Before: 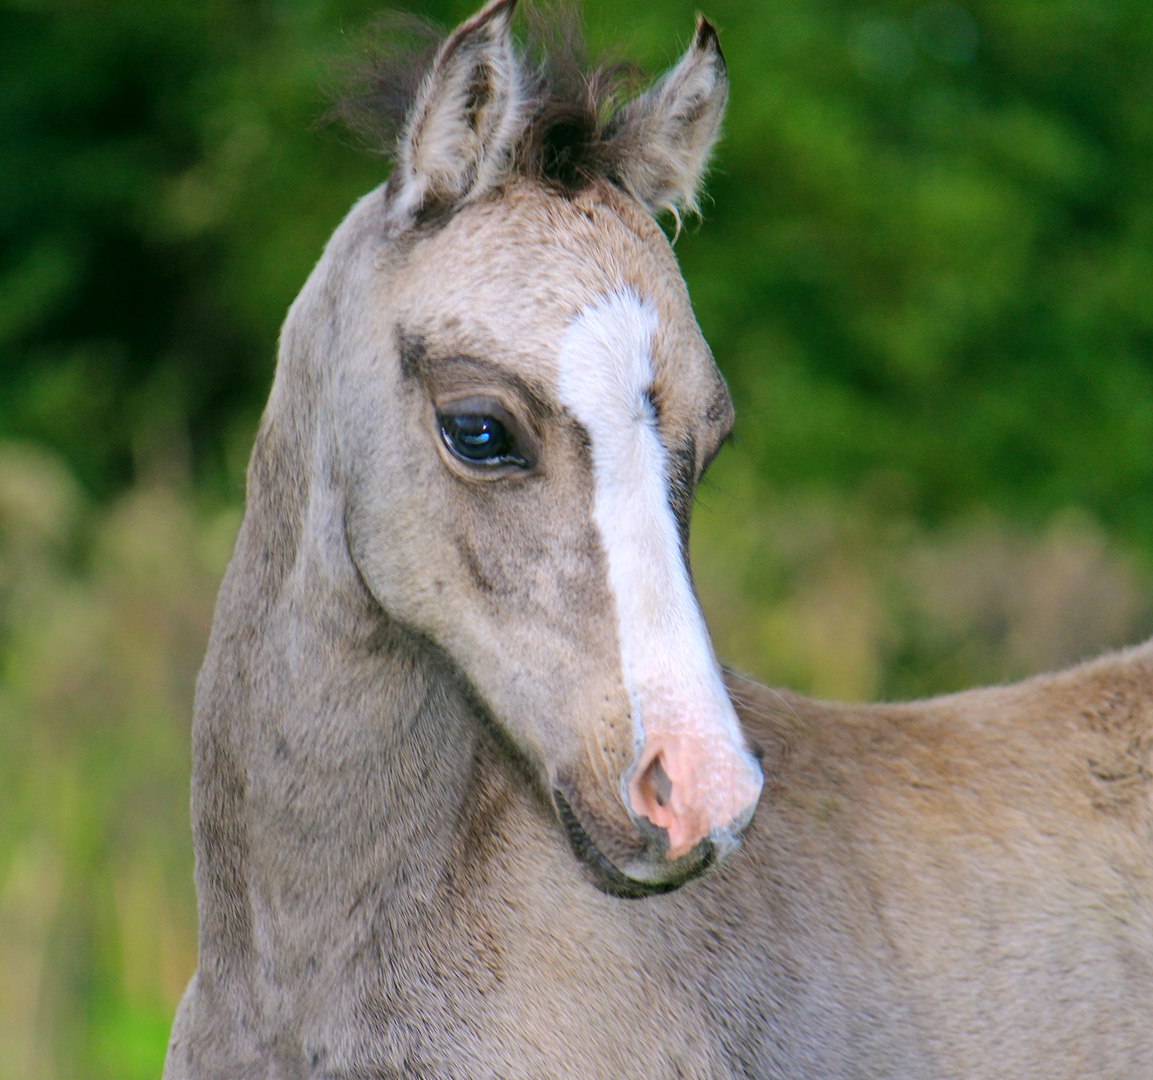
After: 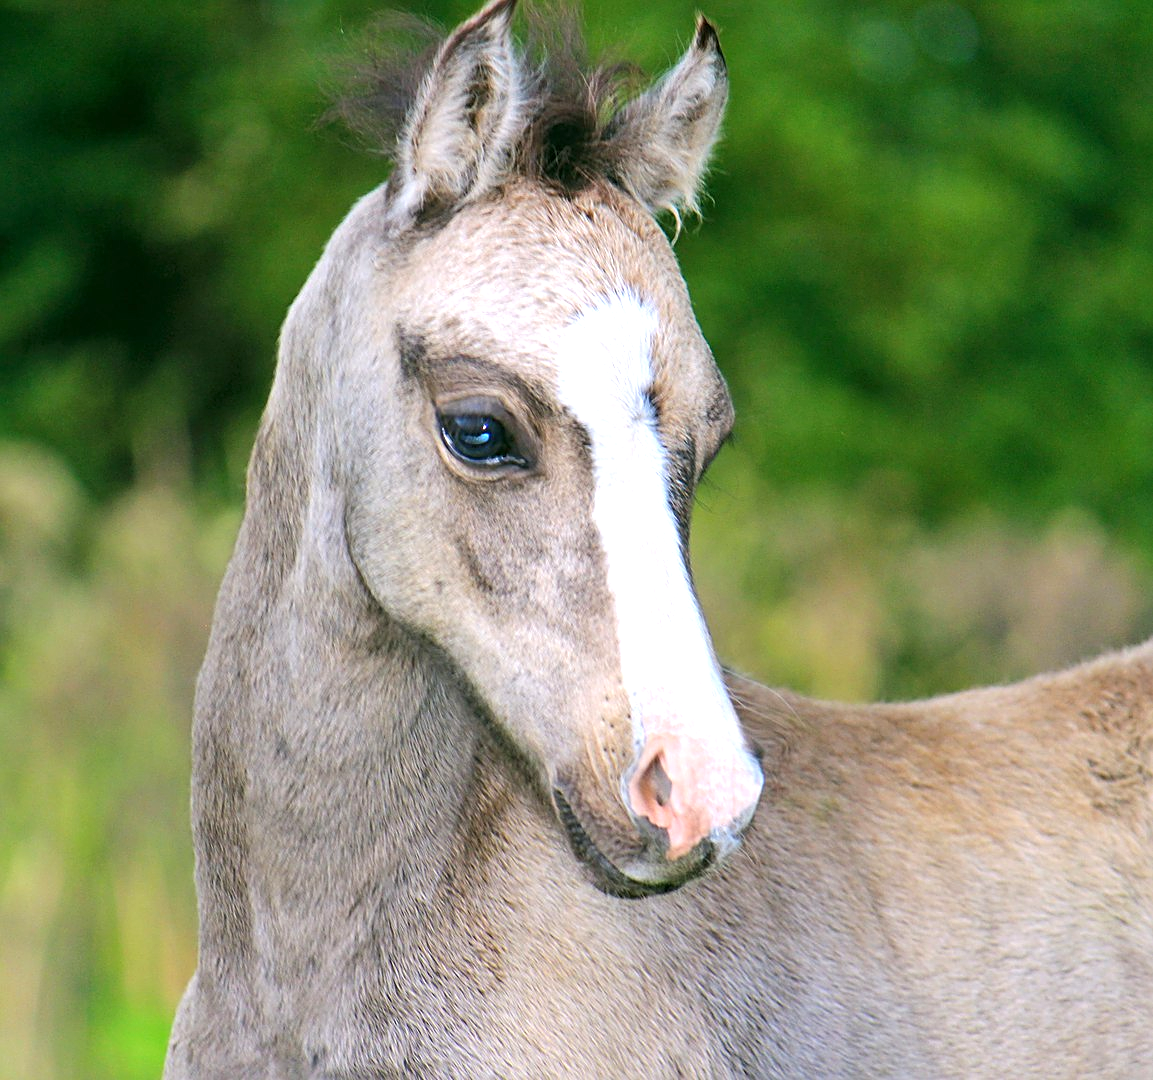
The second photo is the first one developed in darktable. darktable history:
exposure: exposure 0.6 EV, compensate highlight preservation false
sharpen: on, module defaults
